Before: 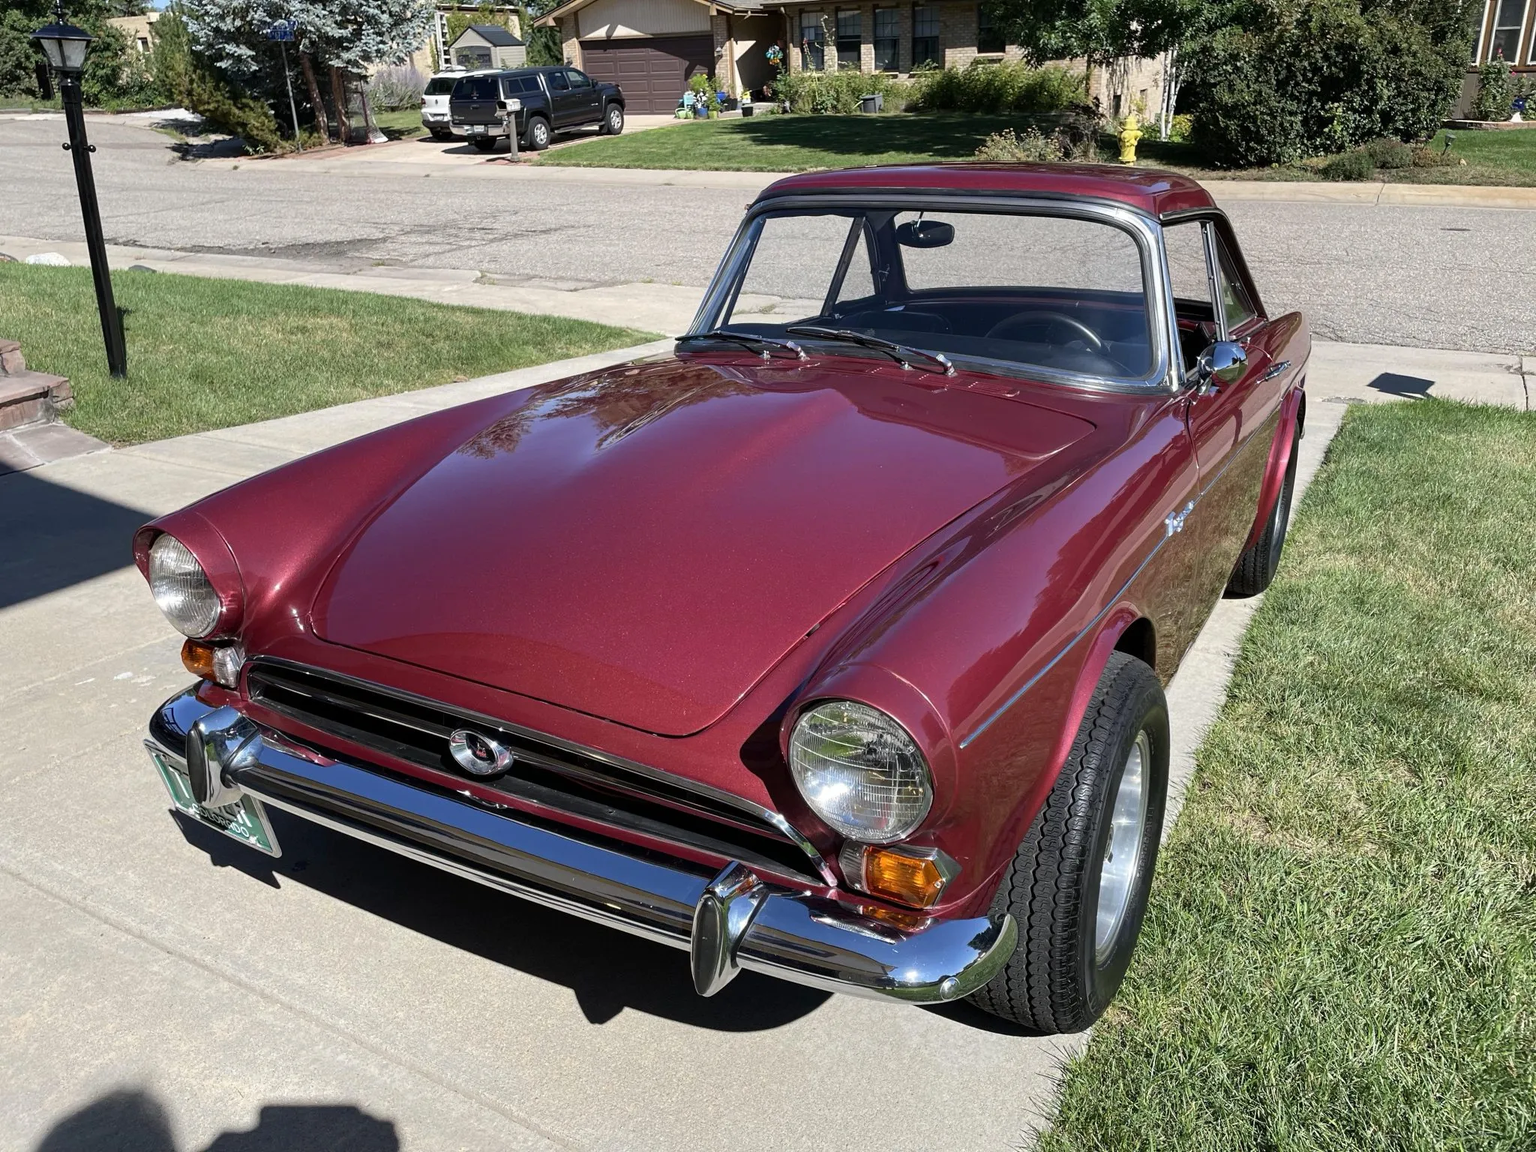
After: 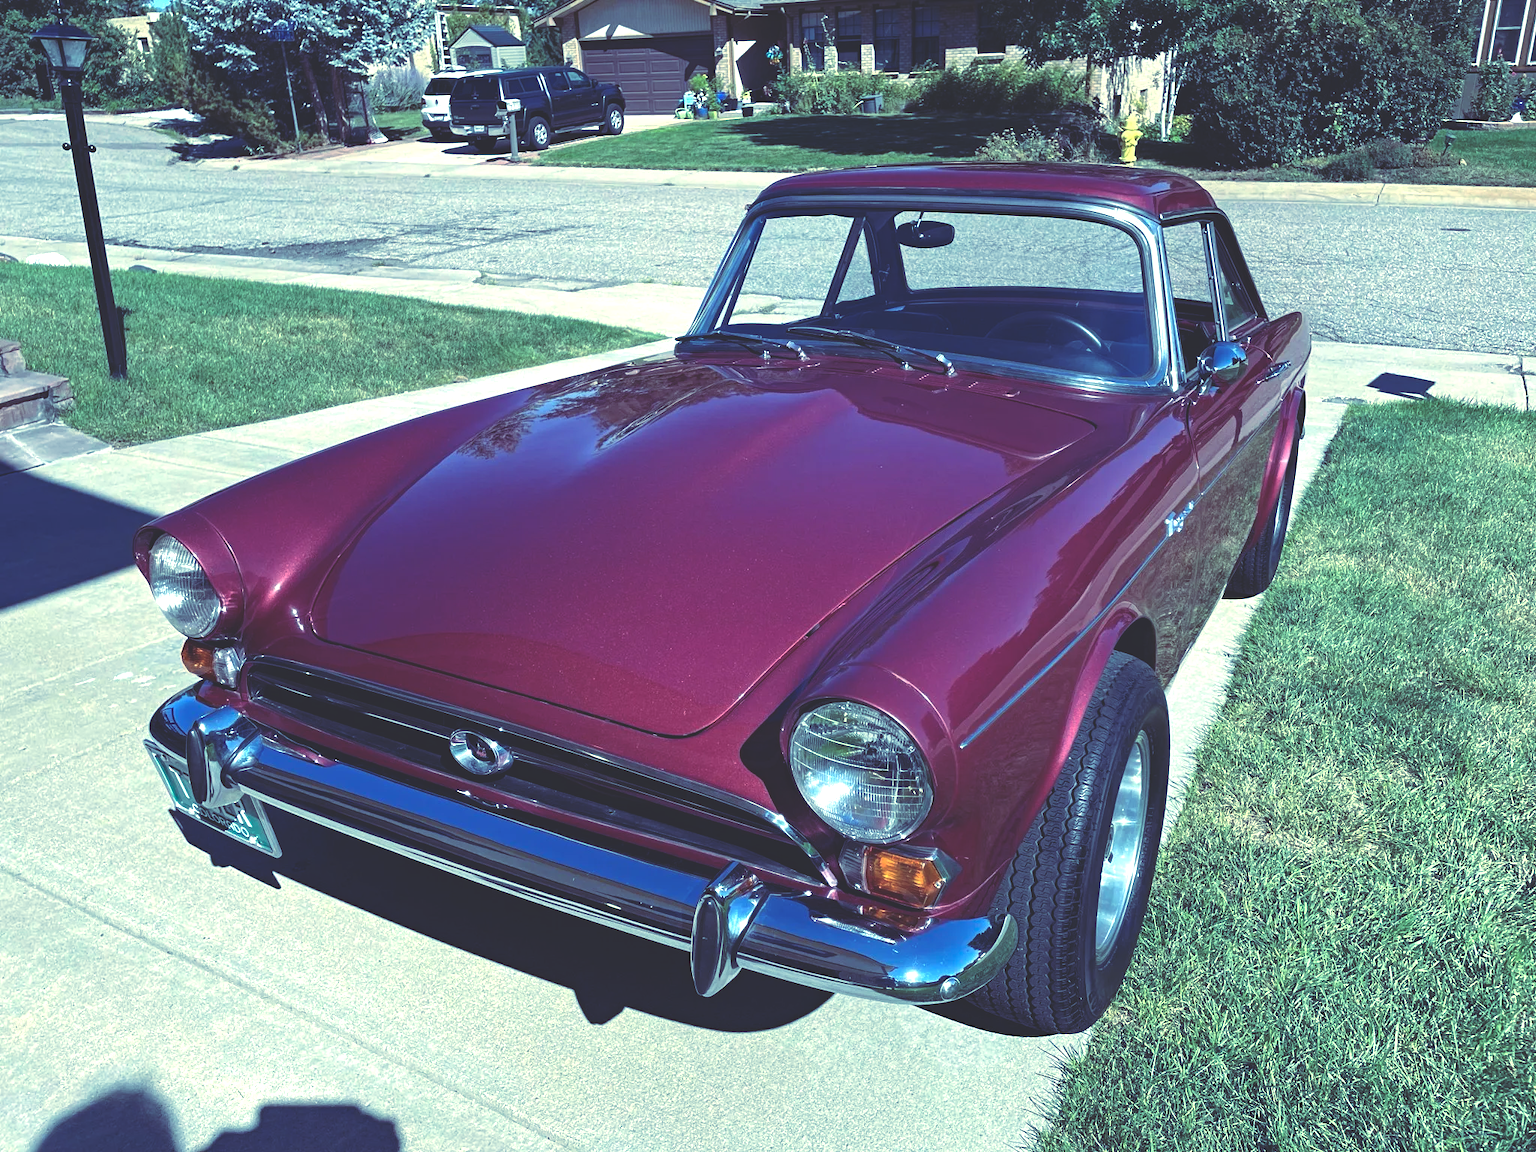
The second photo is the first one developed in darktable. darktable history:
rgb curve: curves: ch0 [(0, 0.186) (0.314, 0.284) (0.576, 0.466) (0.805, 0.691) (0.936, 0.886)]; ch1 [(0, 0.186) (0.314, 0.284) (0.581, 0.534) (0.771, 0.746) (0.936, 0.958)]; ch2 [(0, 0.216) (0.275, 0.39) (1, 1)], mode RGB, independent channels, compensate middle gray true, preserve colors none
haze removal: compatibility mode true, adaptive false
exposure: black level correction 0, exposure 0.5 EV, compensate highlight preservation false
